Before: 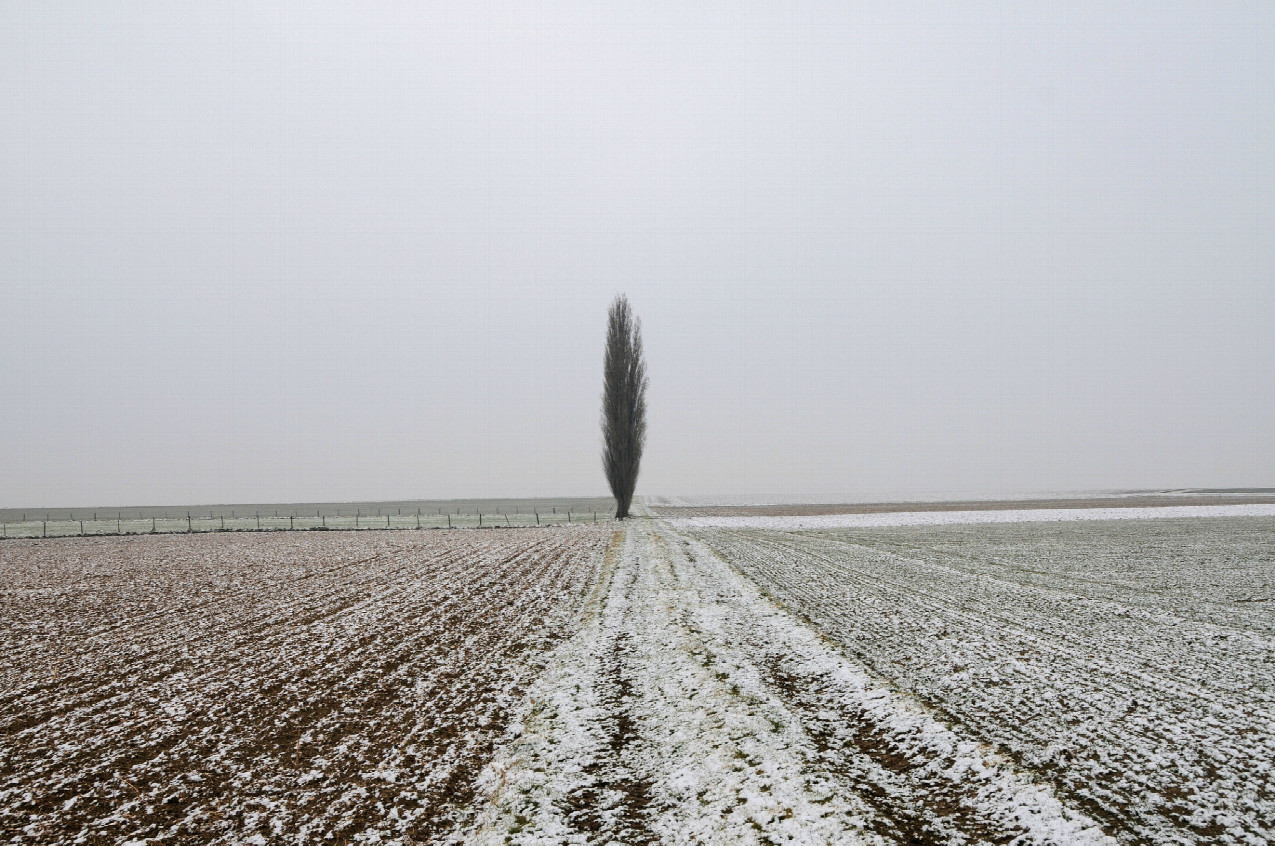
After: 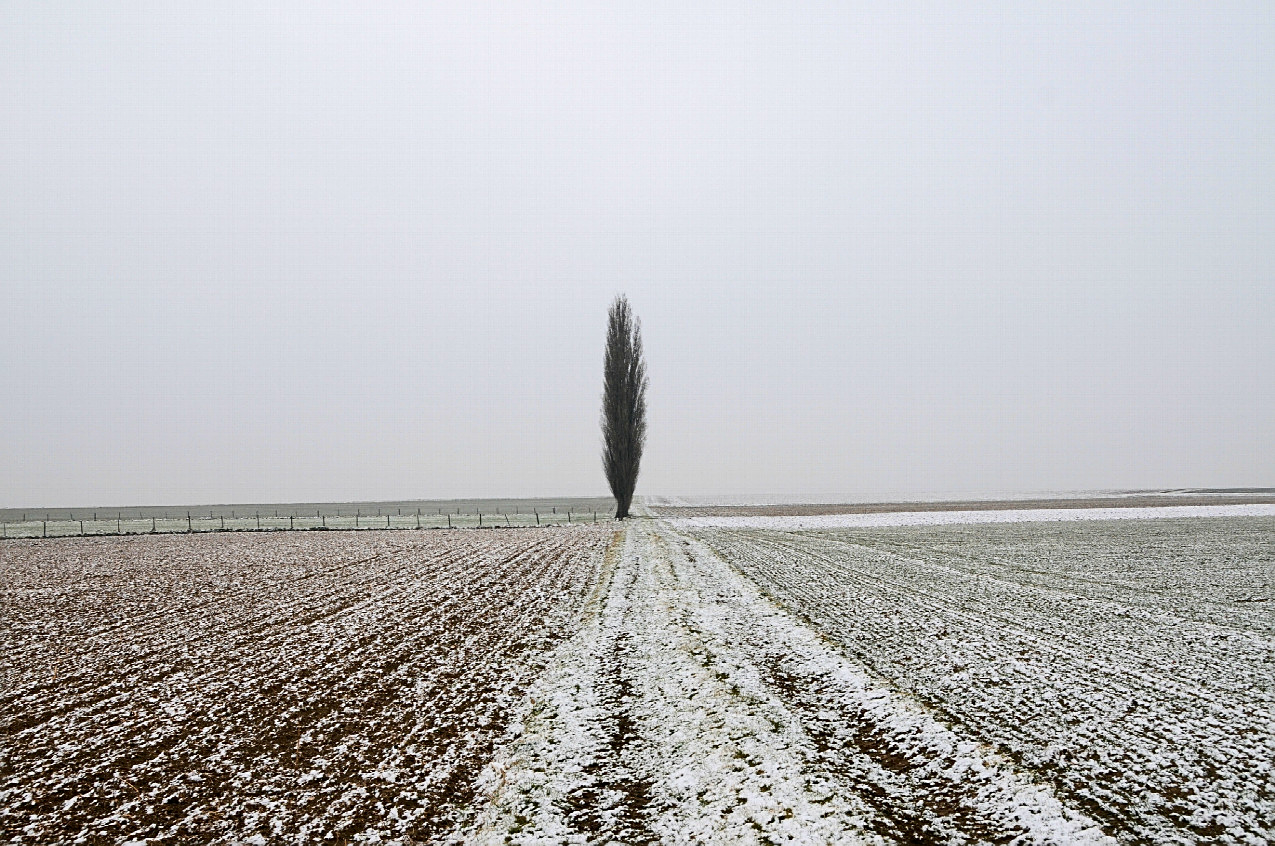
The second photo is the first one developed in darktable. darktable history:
contrast brightness saturation: contrast 0.15, brightness -0.01, saturation 0.1
sharpen: amount 0.478
